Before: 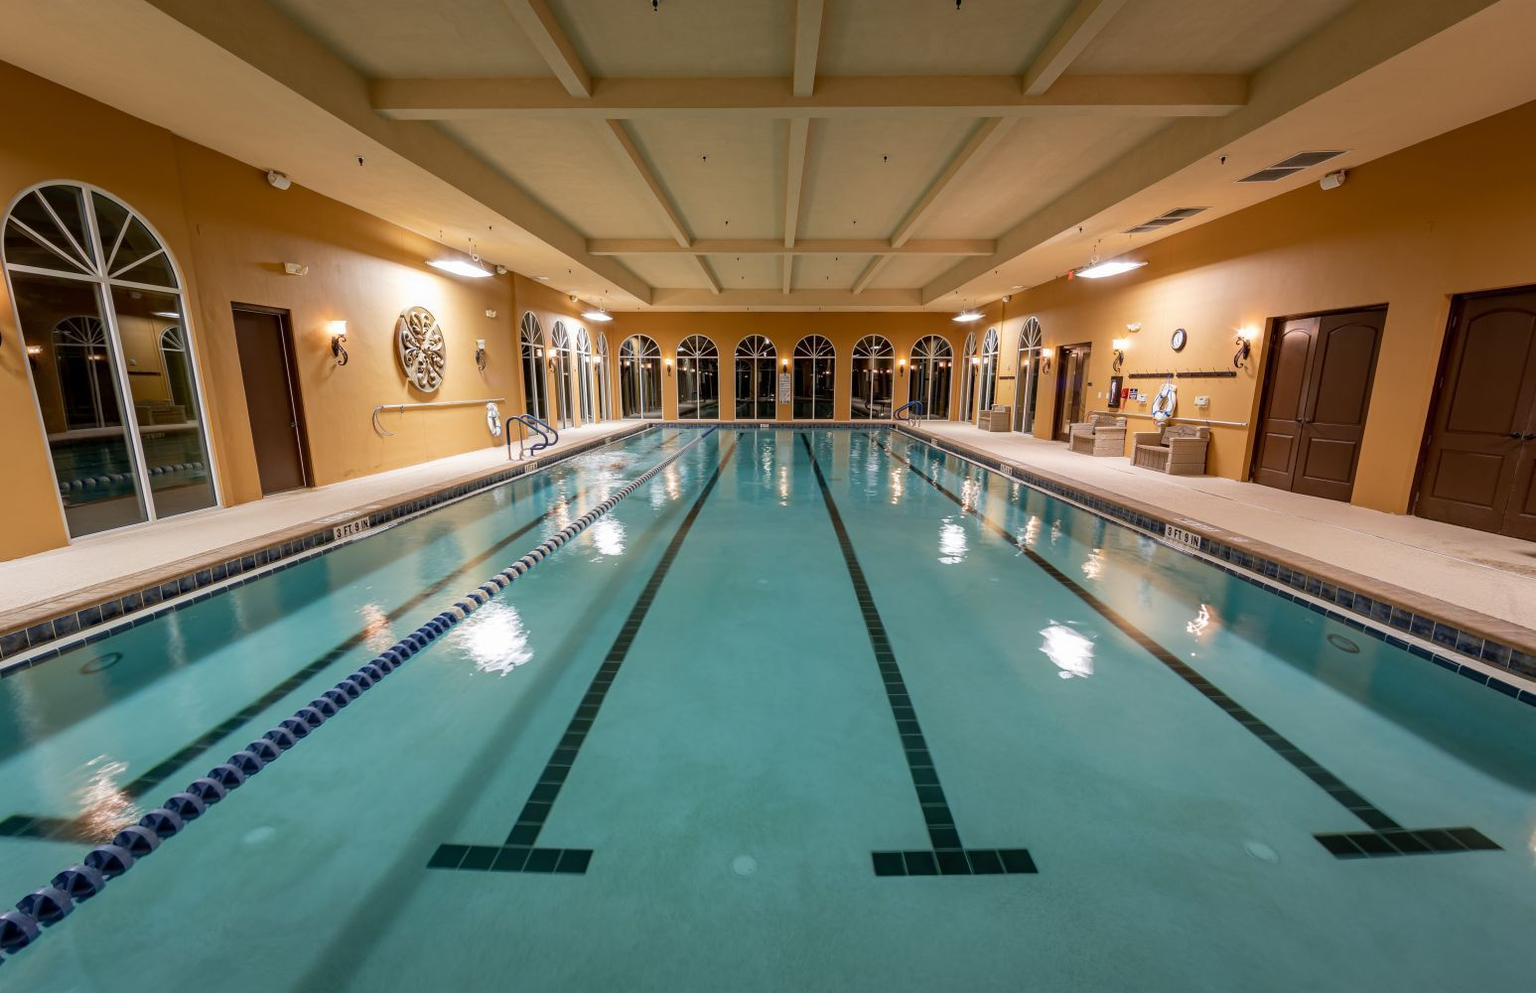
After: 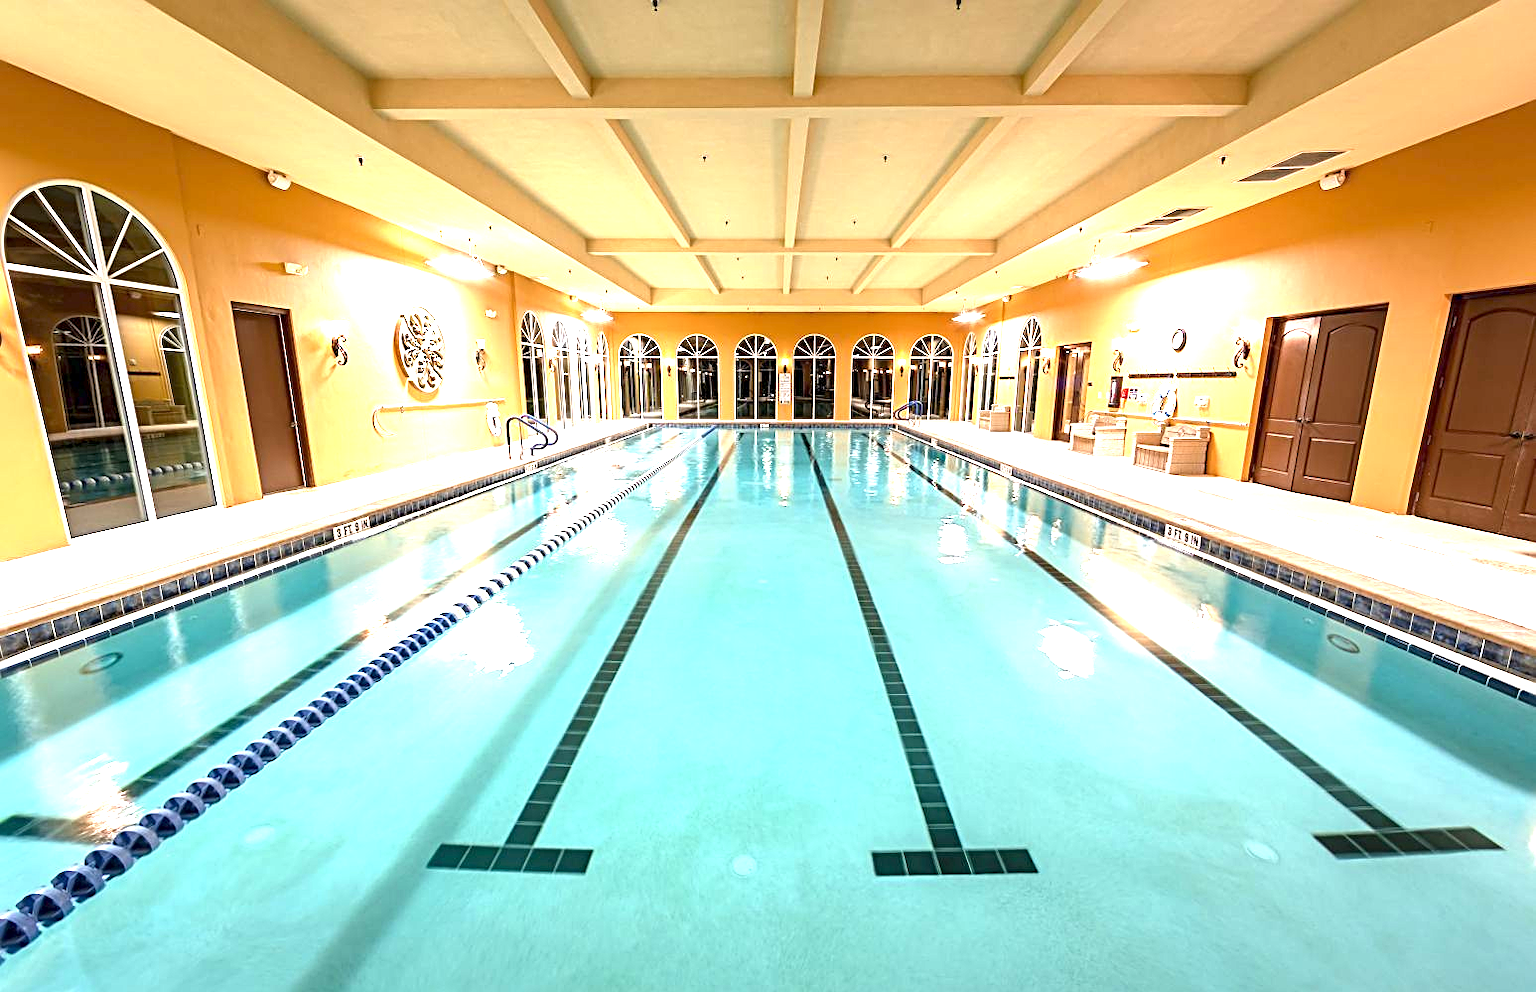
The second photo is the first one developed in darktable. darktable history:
sharpen: radius 2.771
exposure: exposure 2.012 EV, compensate highlight preservation false
tone equalizer: on, module defaults
